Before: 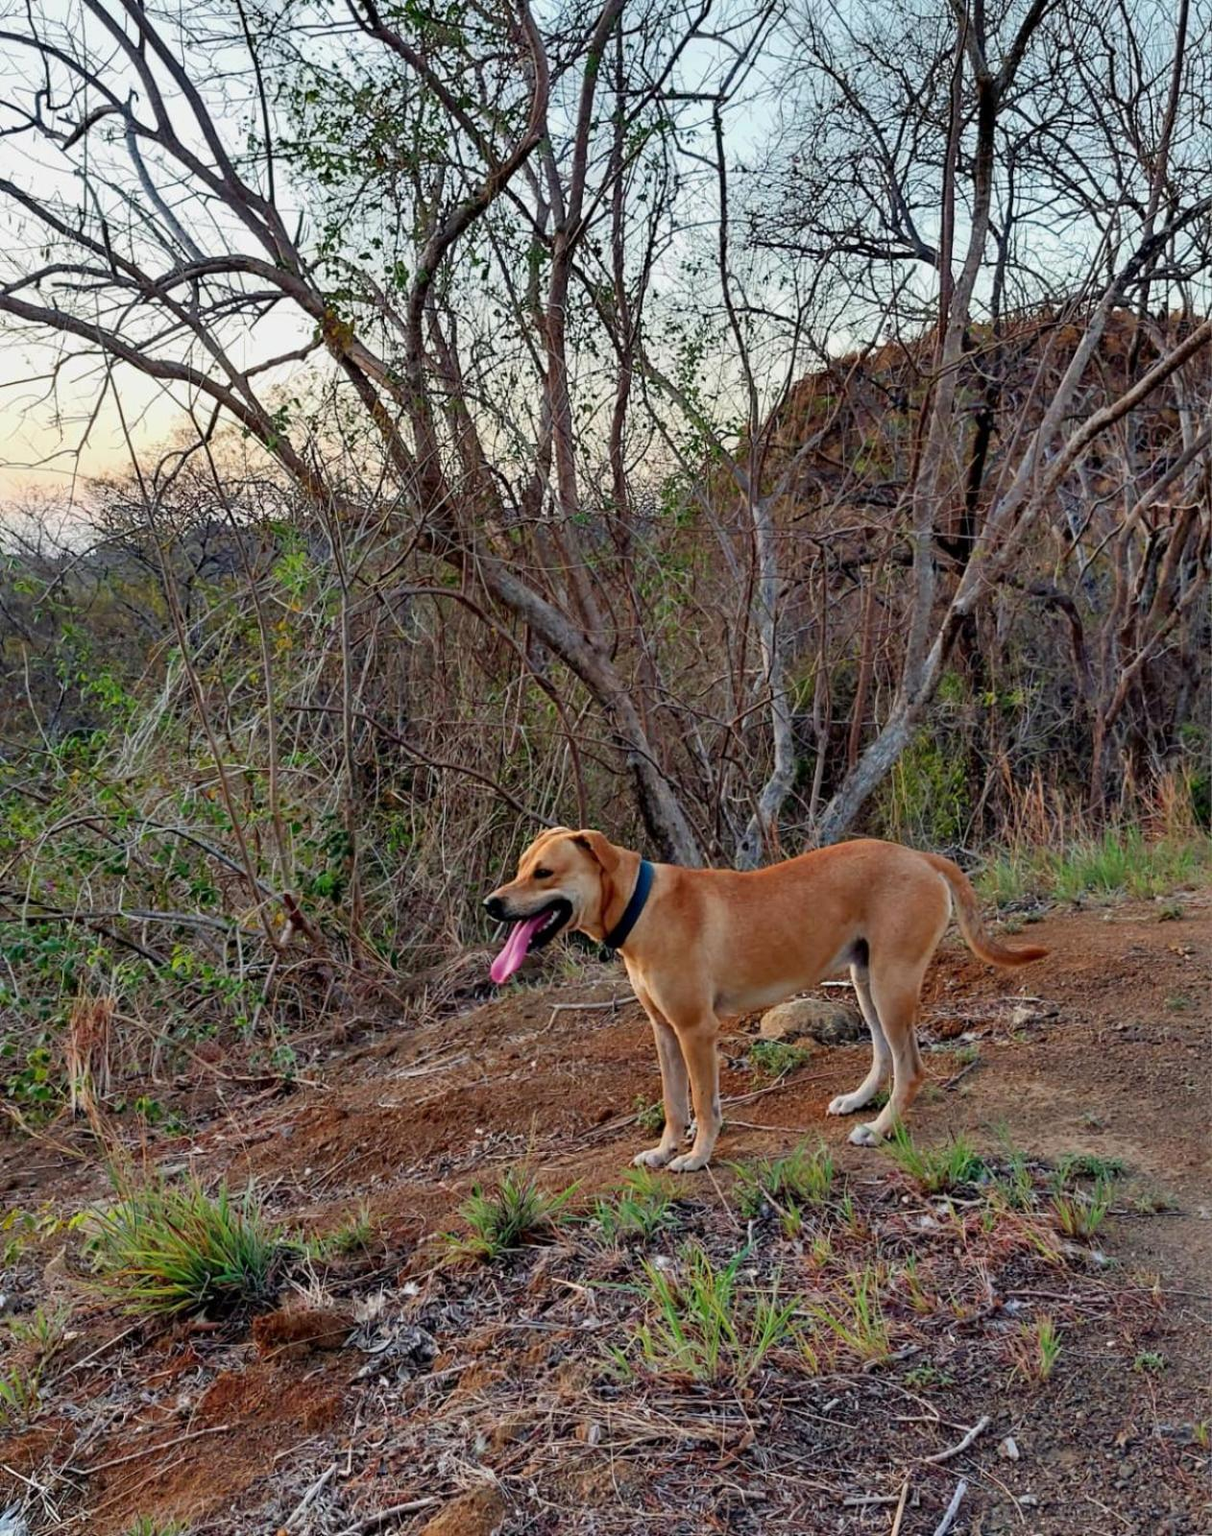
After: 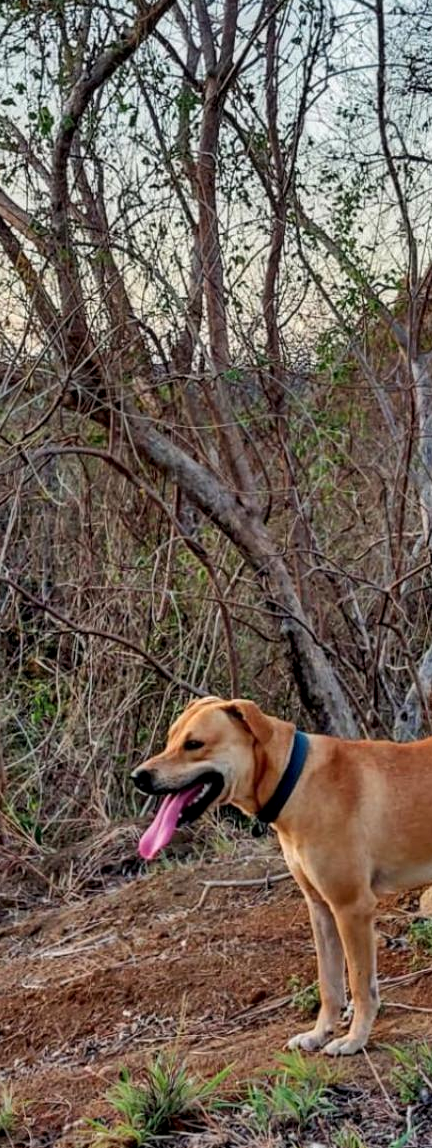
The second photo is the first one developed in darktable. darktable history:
shadows and highlights: soften with gaussian
local contrast: on, module defaults
crop and rotate: left 29.555%, top 10.321%, right 36.149%, bottom 17.877%
